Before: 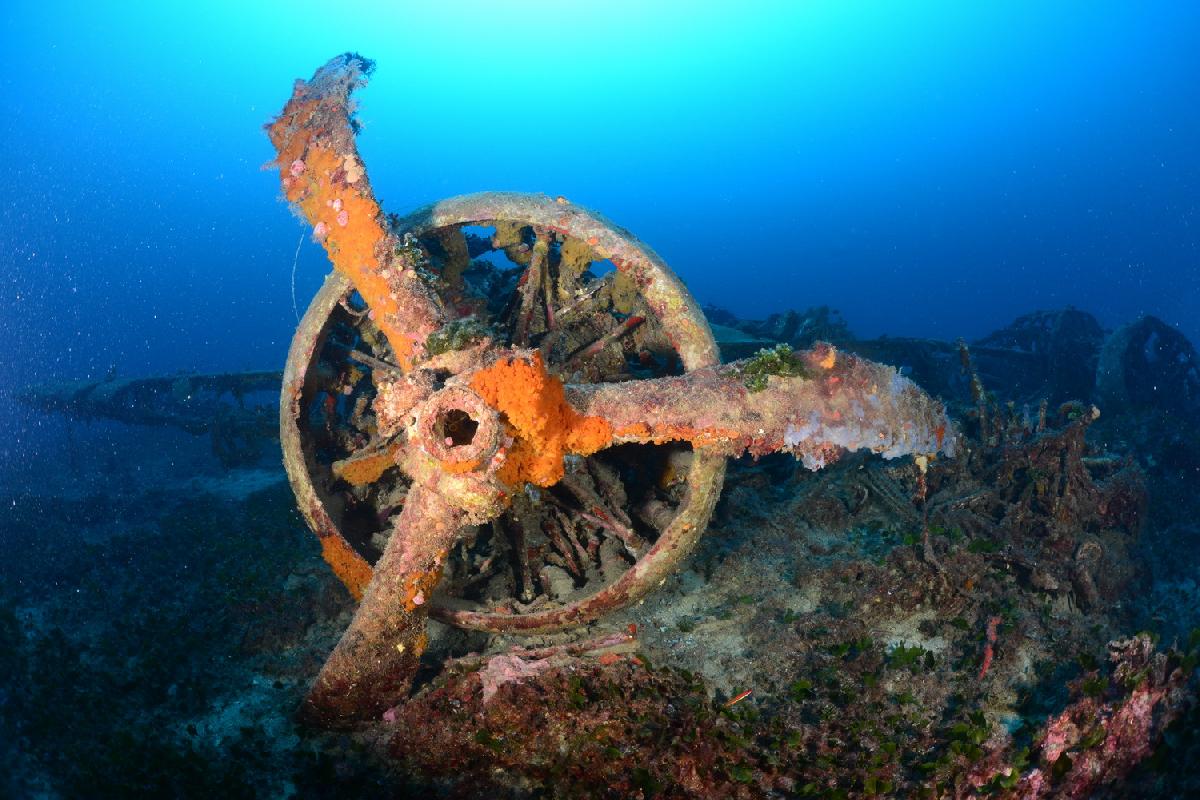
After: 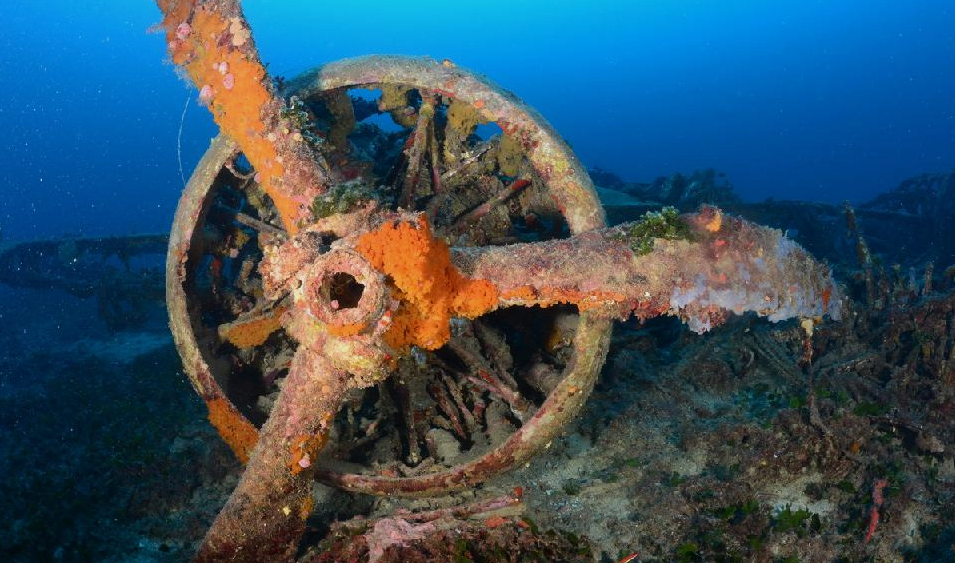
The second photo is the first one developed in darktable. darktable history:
exposure: exposure -0.266 EV, compensate highlight preservation false
crop: left 9.522%, top 17.182%, right 10.87%, bottom 12.331%
